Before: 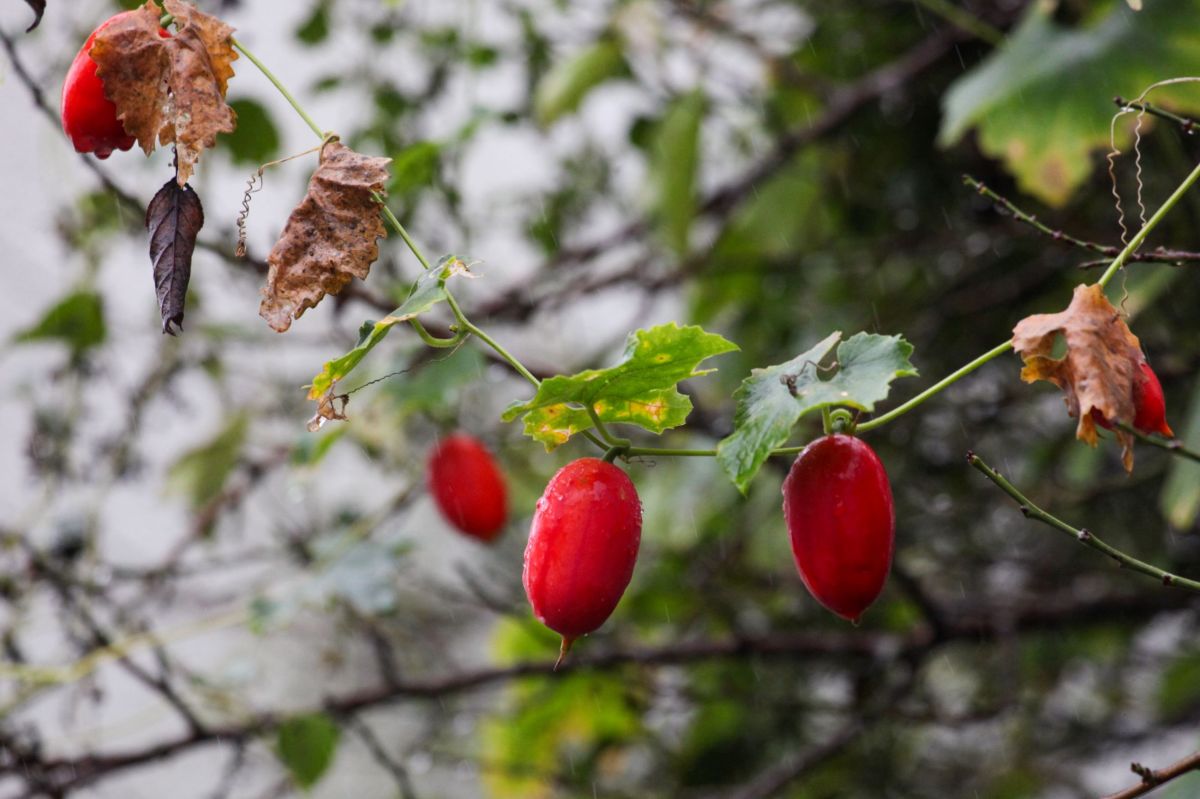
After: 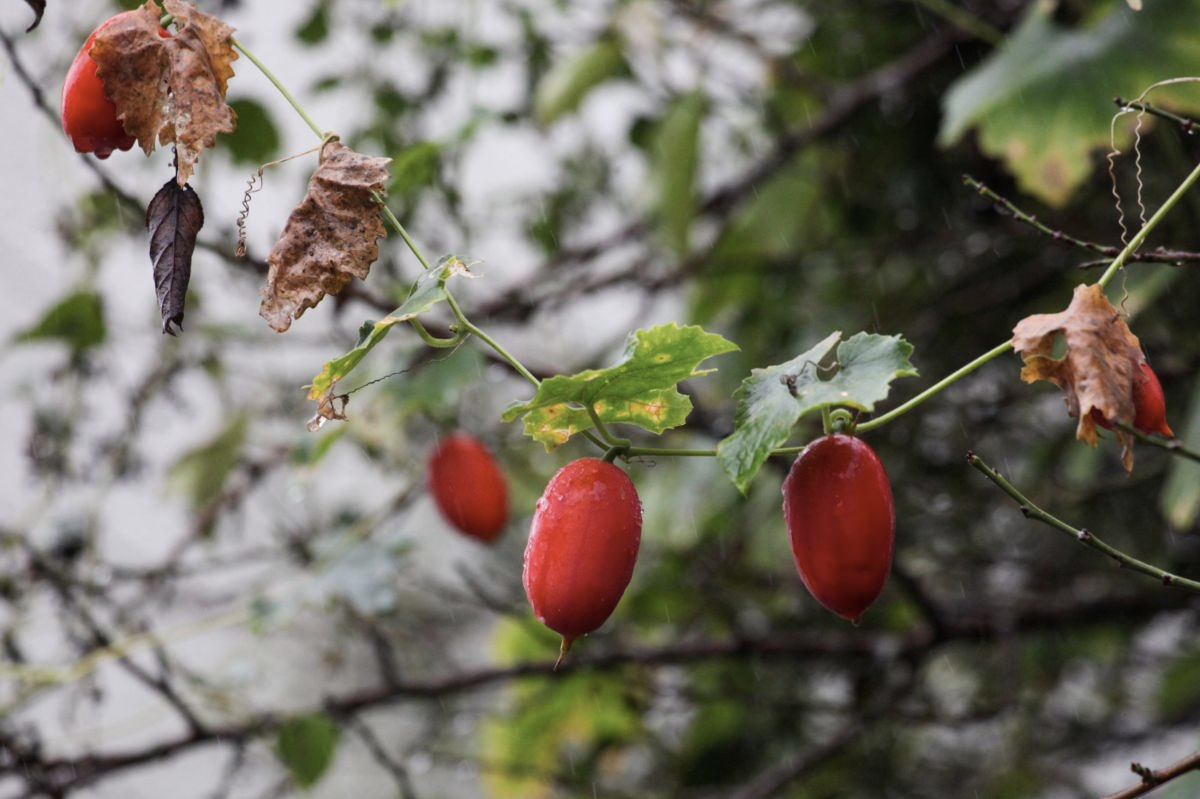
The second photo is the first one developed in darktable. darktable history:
contrast brightness saturation: contrast 0.061, brightness -0.009, saturation -0.247
